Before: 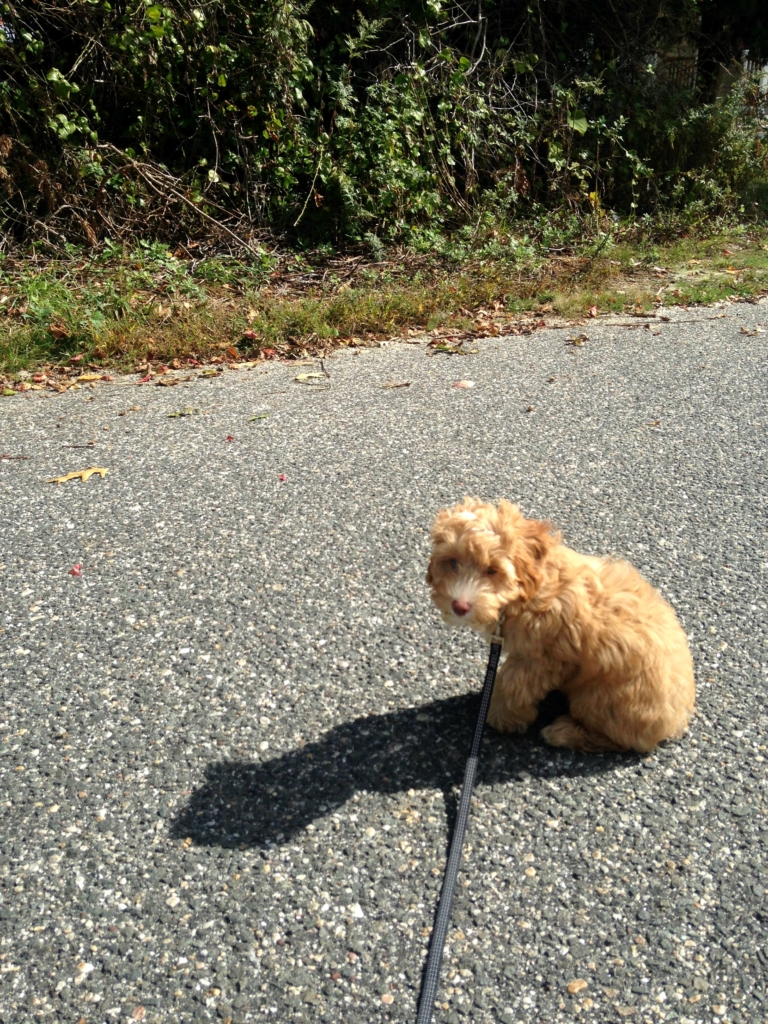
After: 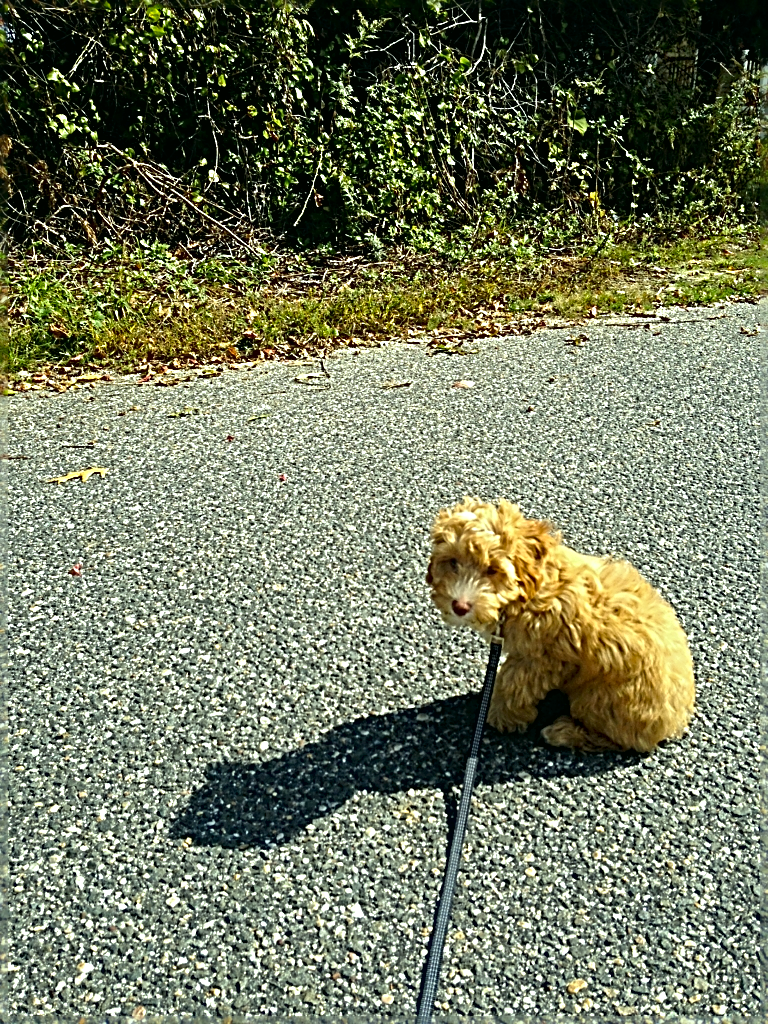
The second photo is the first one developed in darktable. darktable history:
color contrast: green-magenta contrast 0.8, blue-yellow contrast 1.1, unbound 0
contrast brightness saturation: saturation -0.05
sharpen: radius 3.158, amount 1.731
color correction: highlights a* -7.33, highlights b* 1.26, shadows a* -3.55, saturation 1.4
